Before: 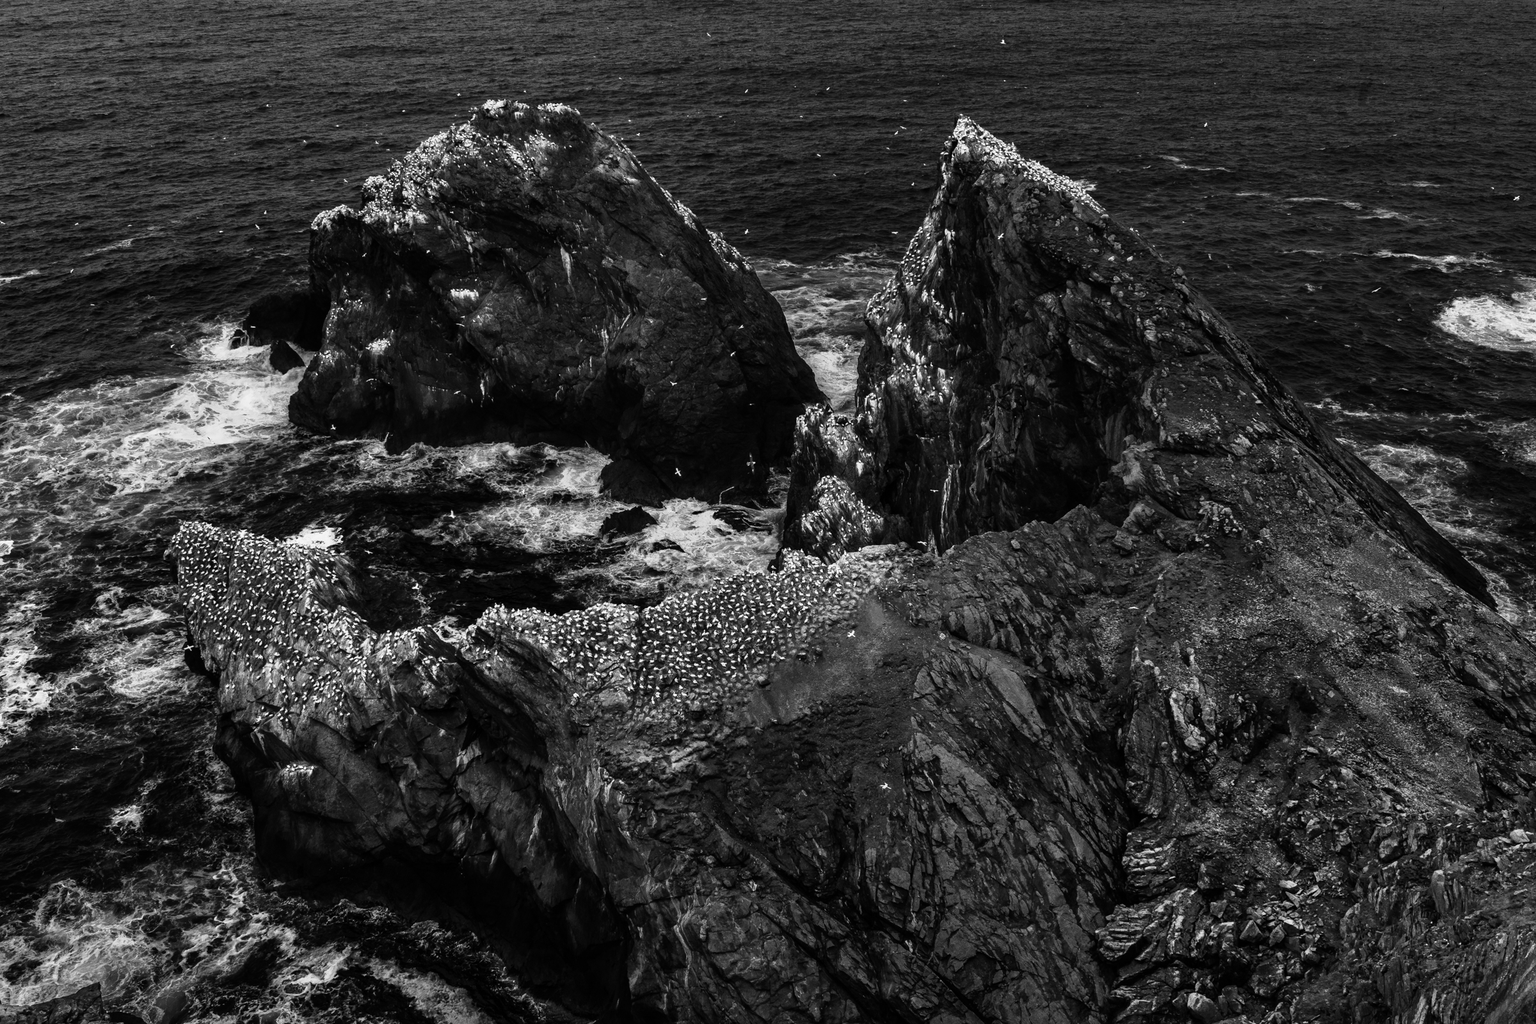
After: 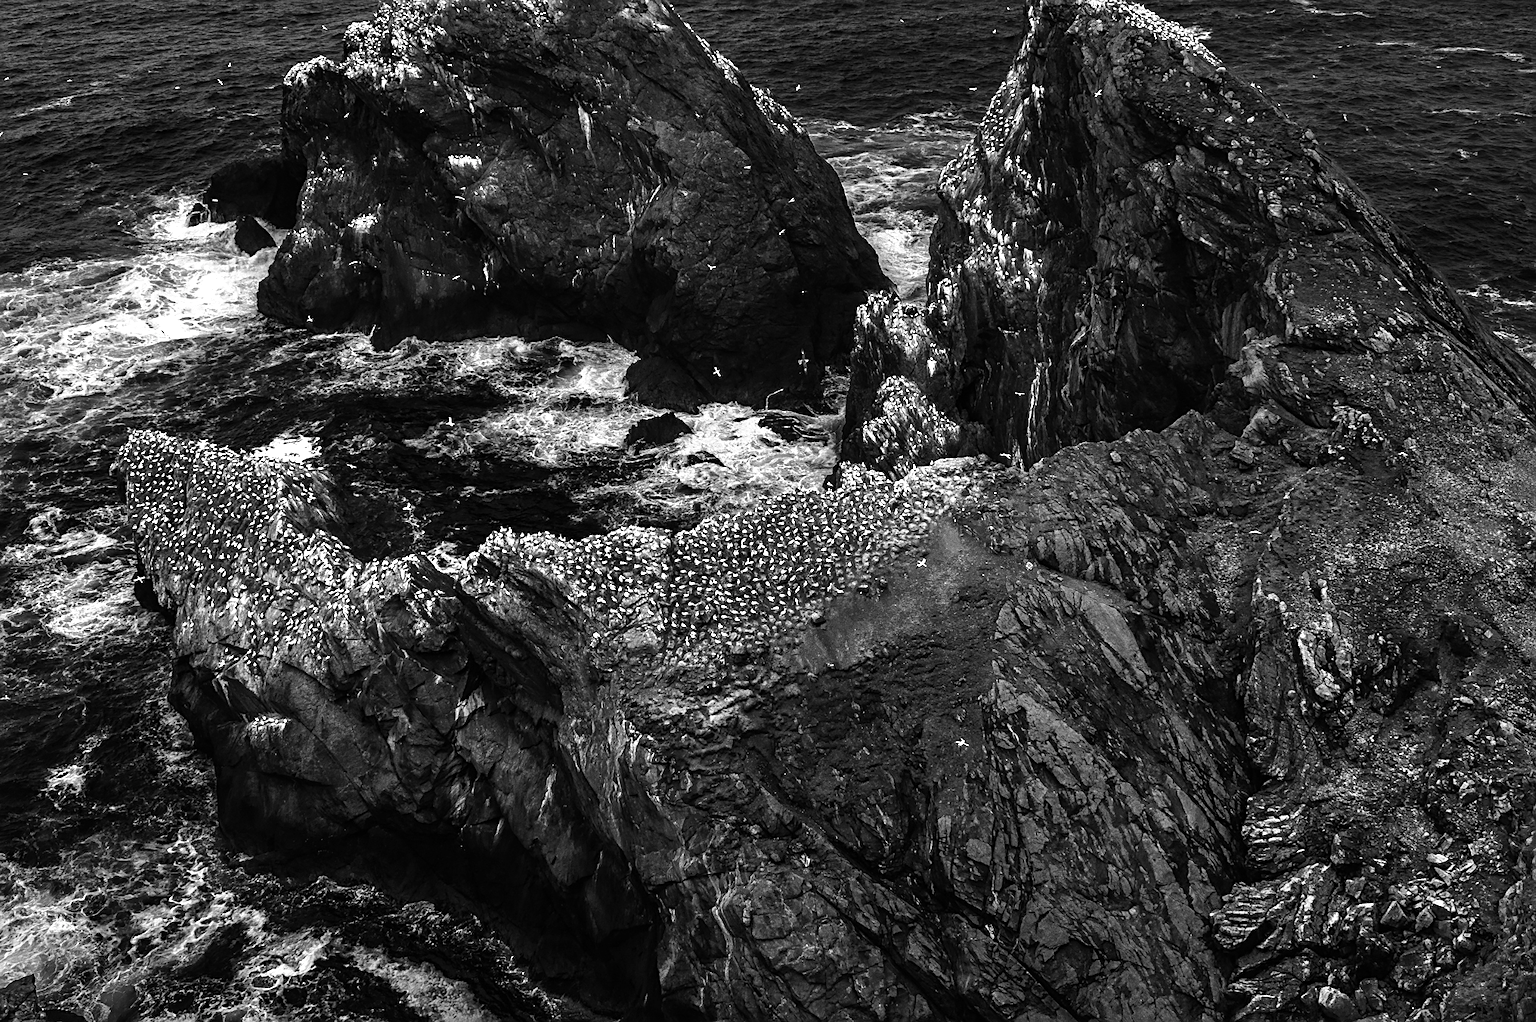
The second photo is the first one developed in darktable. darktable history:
sharpen: on, module defaults
exposure: black level correction 0, exposure 0.5 EV, compensate exposure bias true, compensate highlight preservation false
crop and rotate: left 4.634%, top 15.428%, right 10.676%
